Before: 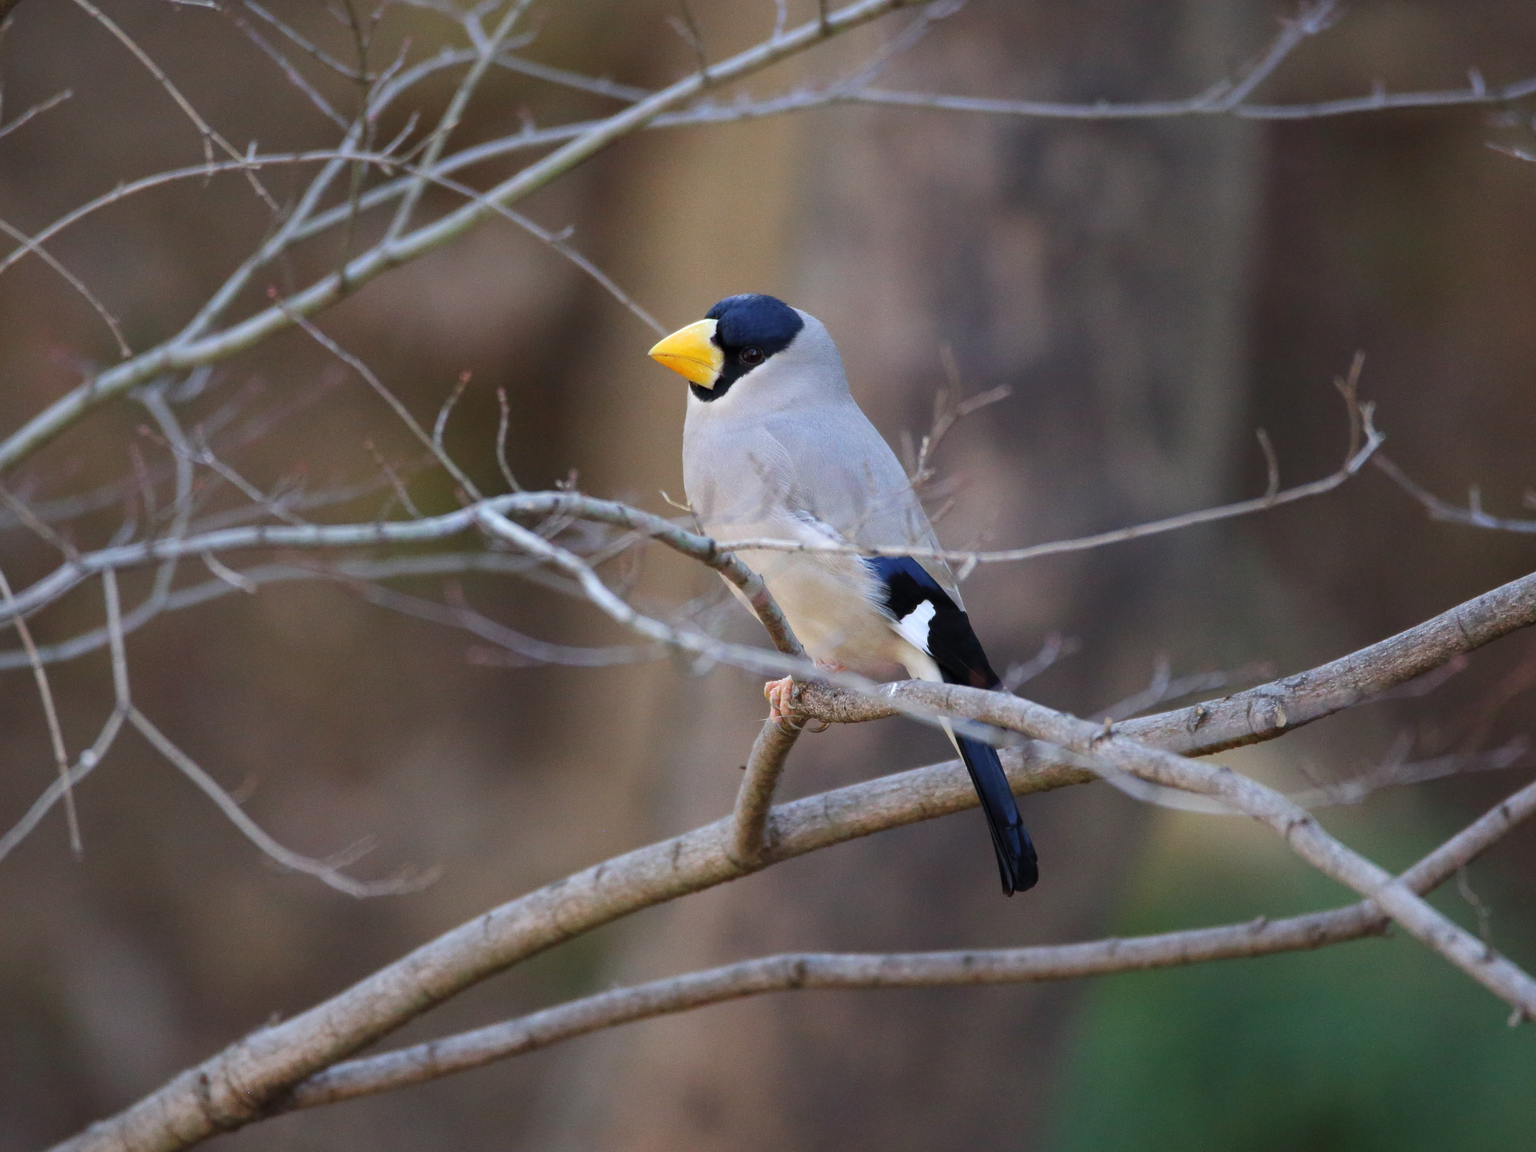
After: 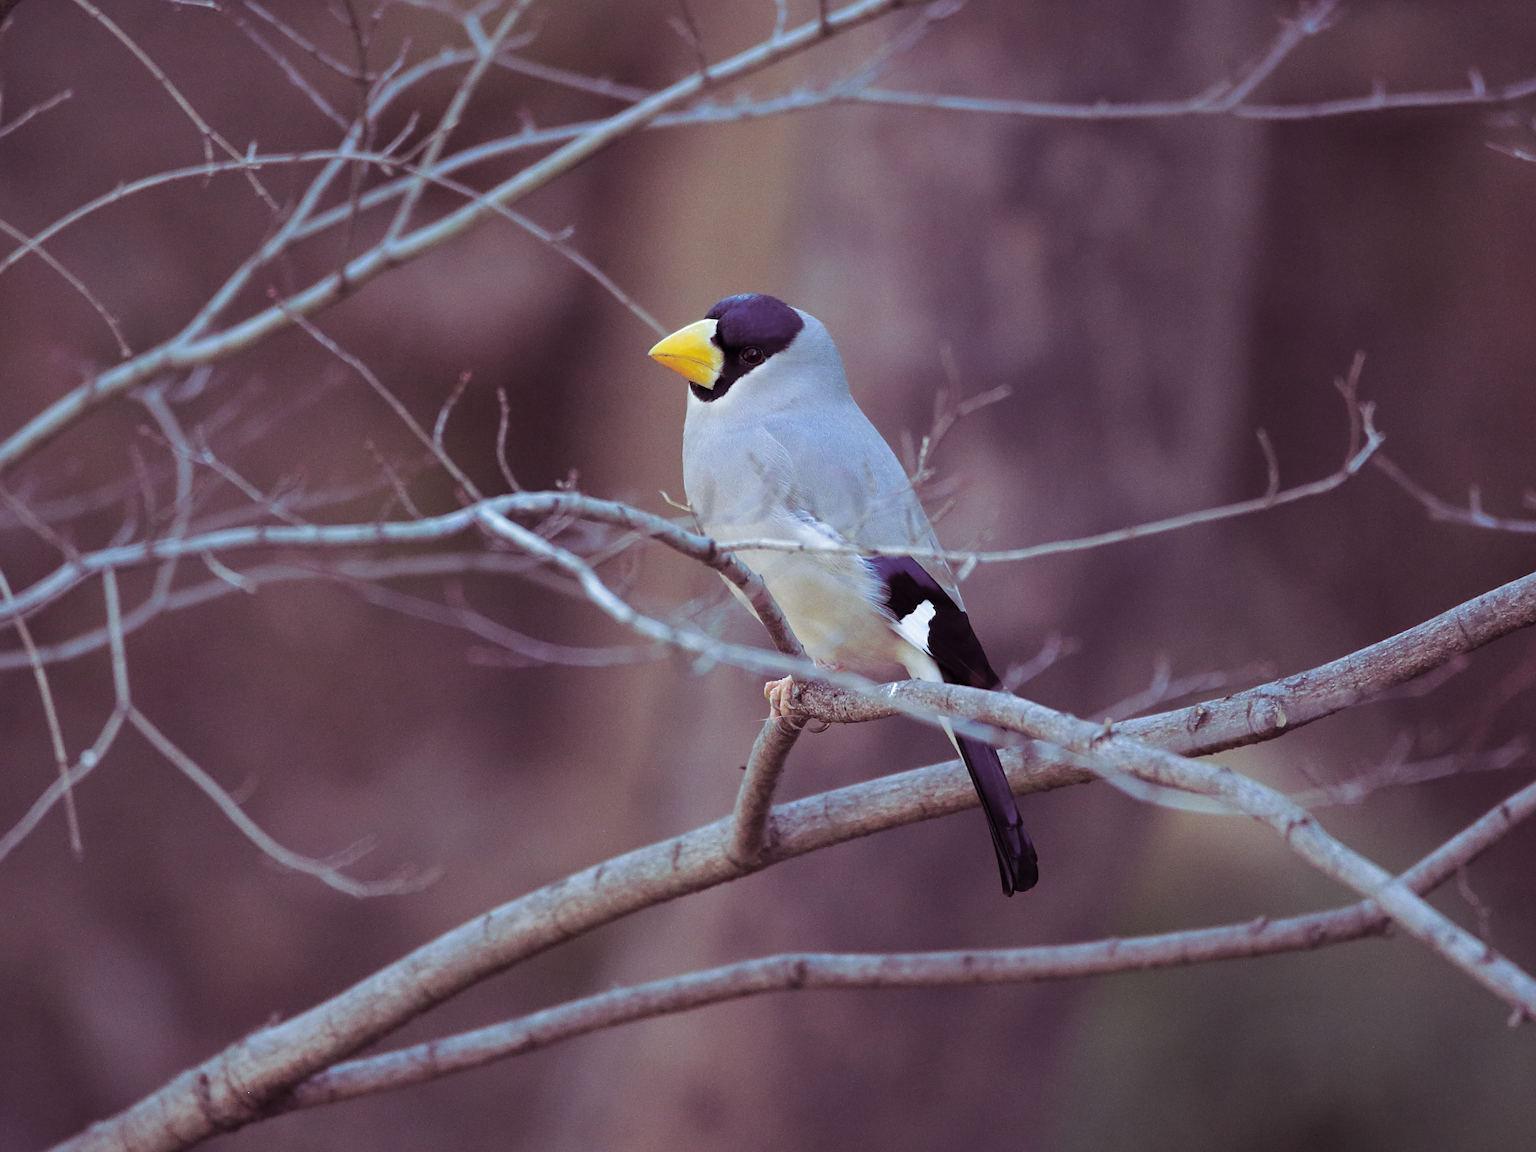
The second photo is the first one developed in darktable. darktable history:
white balance: red 0.925, blue 1.046
split-toning: shadows › hue 316.8°, shadows › saturation 0.47, highlights › hue 201.6°, highlights › saturation 0, balance -41.97, compress 28.01%
sharpen: amount 0.2
